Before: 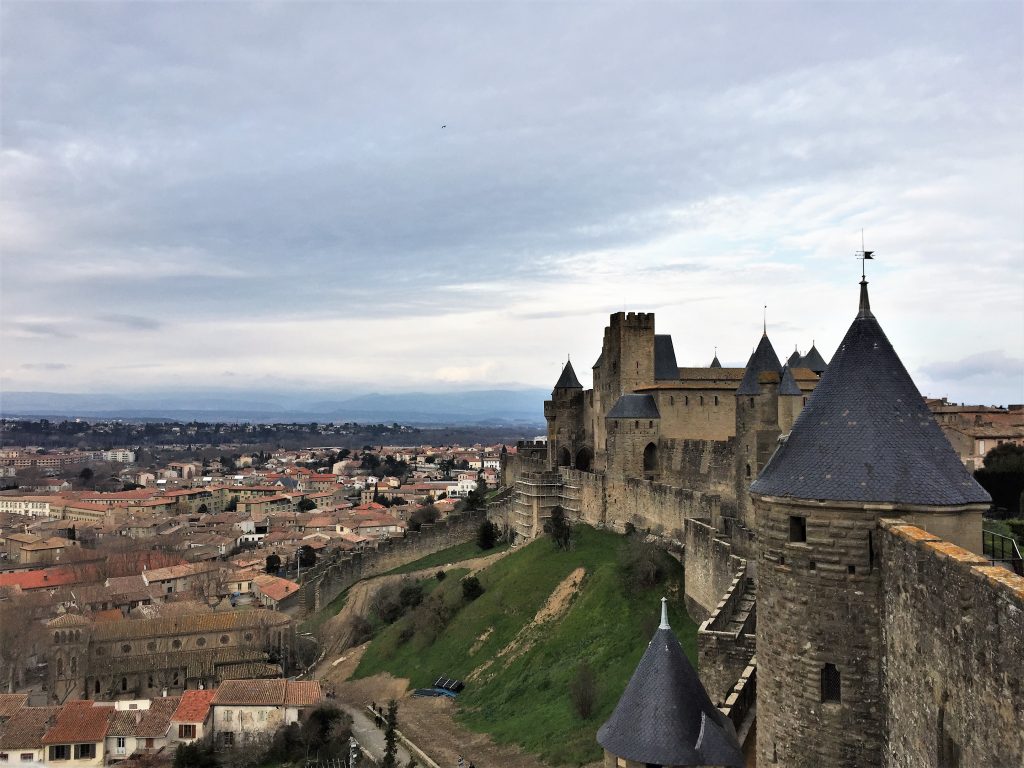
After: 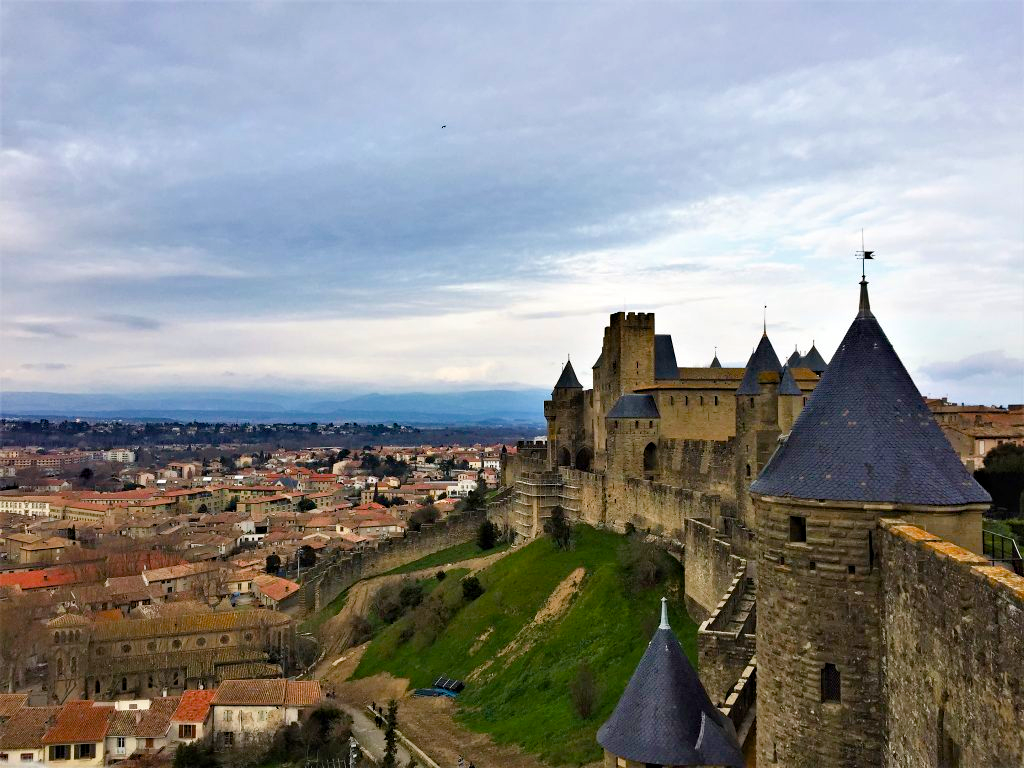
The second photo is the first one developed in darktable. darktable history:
haze removal: strength 0.299, distance 0.25, compatibility mode true, adaptive false
velvia: strength 15.26%
color balance rgb: perceptual saturation grading › global saturation 20%, perceptual saturation grading › highlights -25.874%, perceptual saturation grading › shadows 49.537%, global vibrance 20%
